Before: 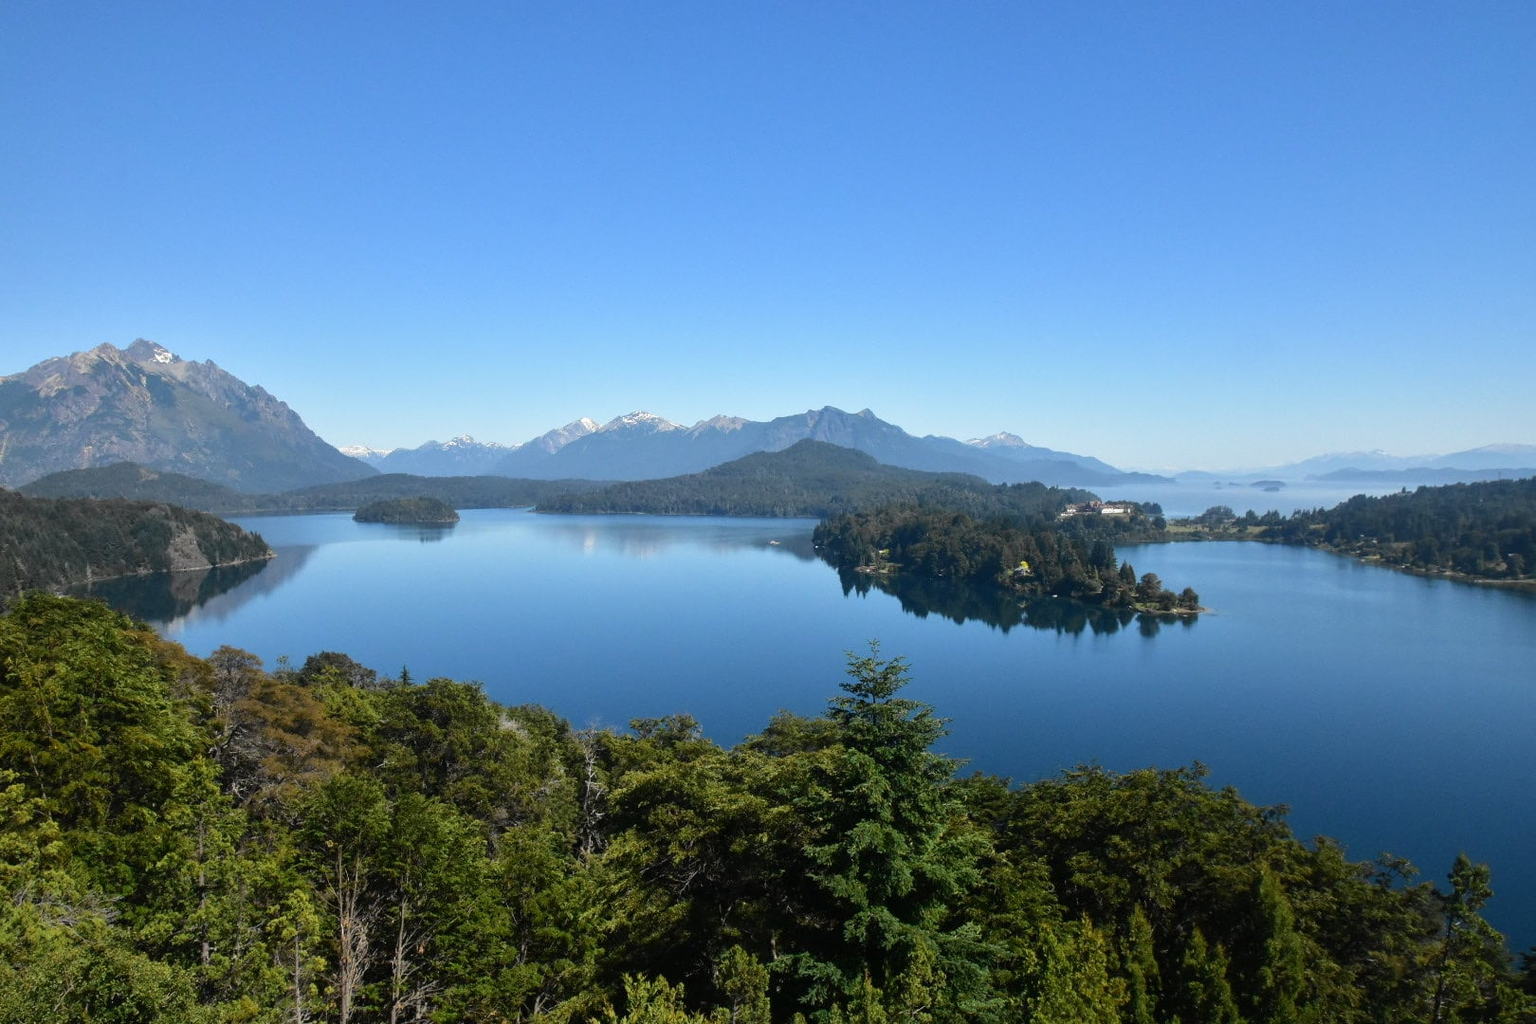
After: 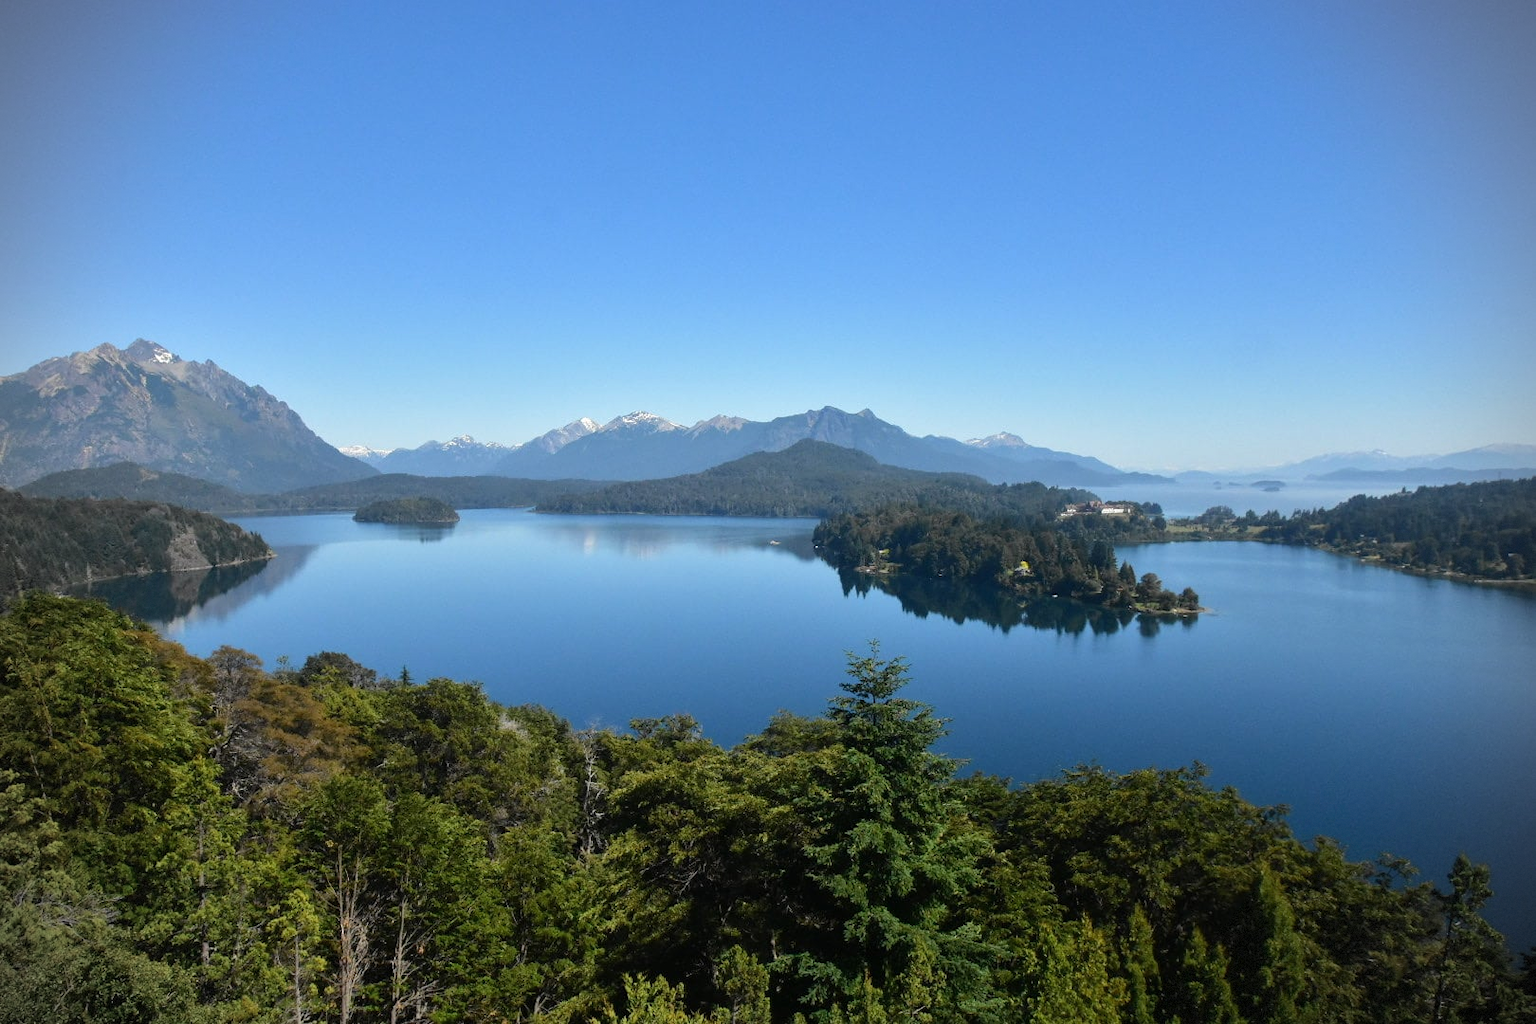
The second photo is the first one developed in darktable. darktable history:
vignetting: dithering 8-bit output, unbound false
shadows and highlights: shadows 10, white point adjustment 1, highlights -40
